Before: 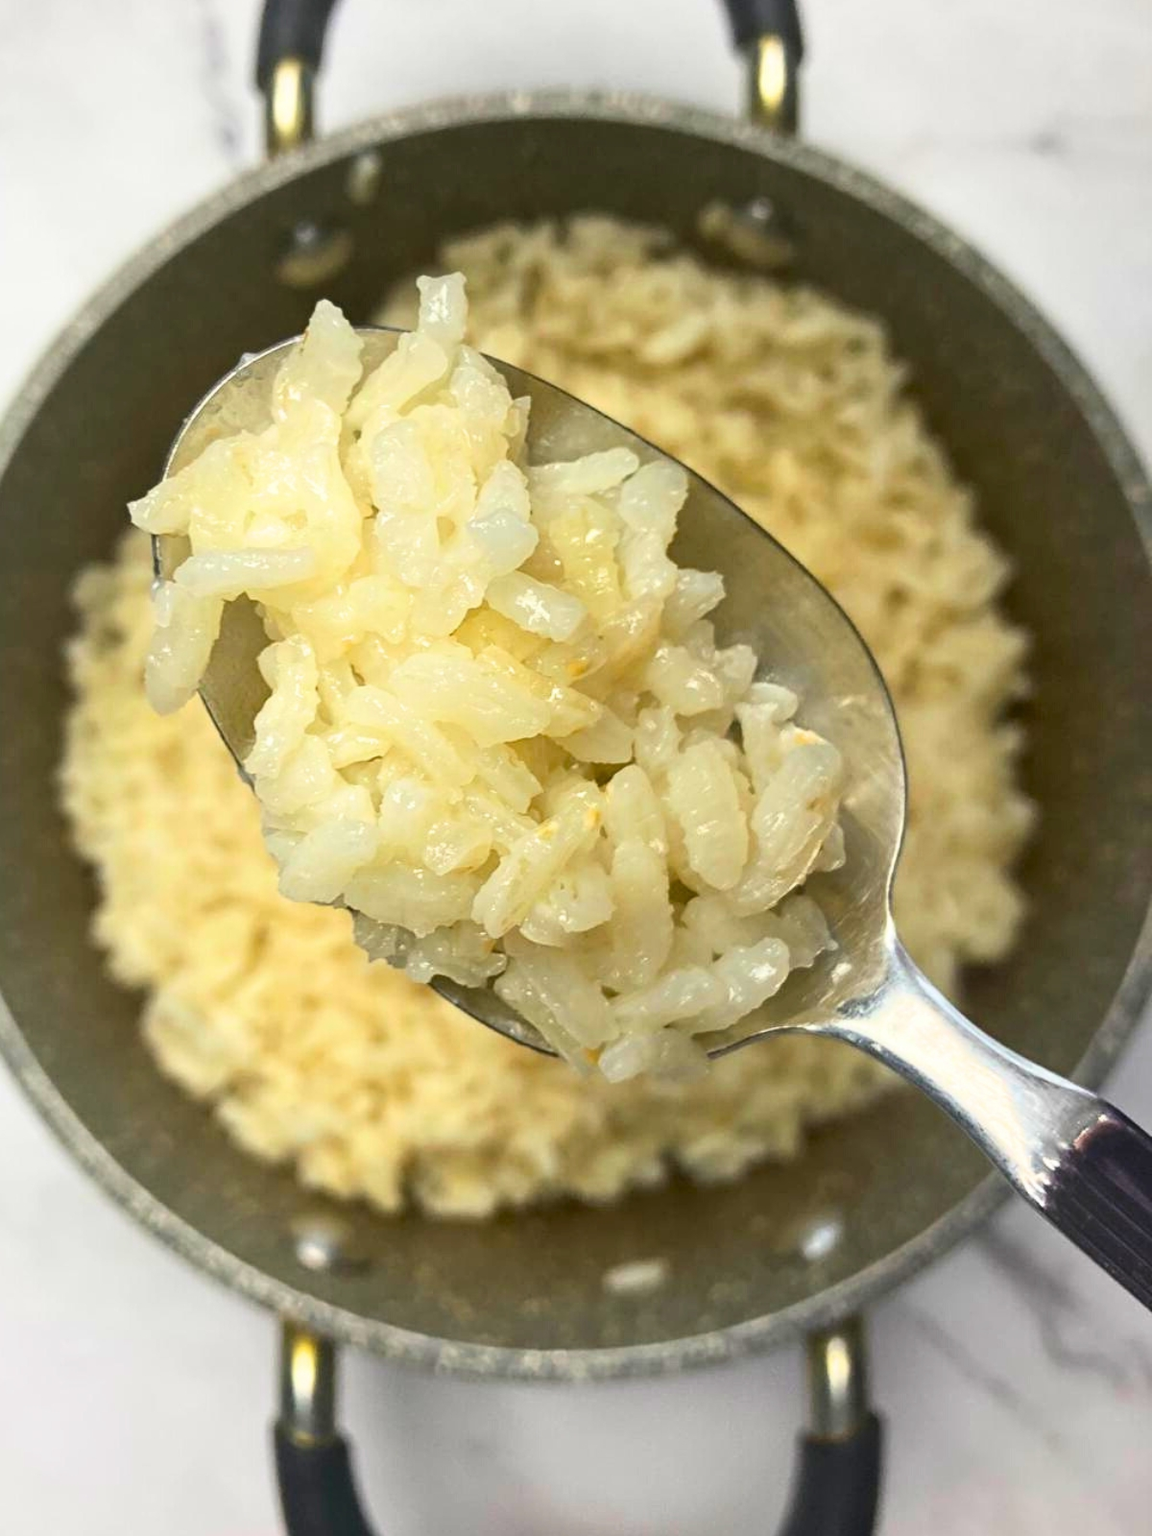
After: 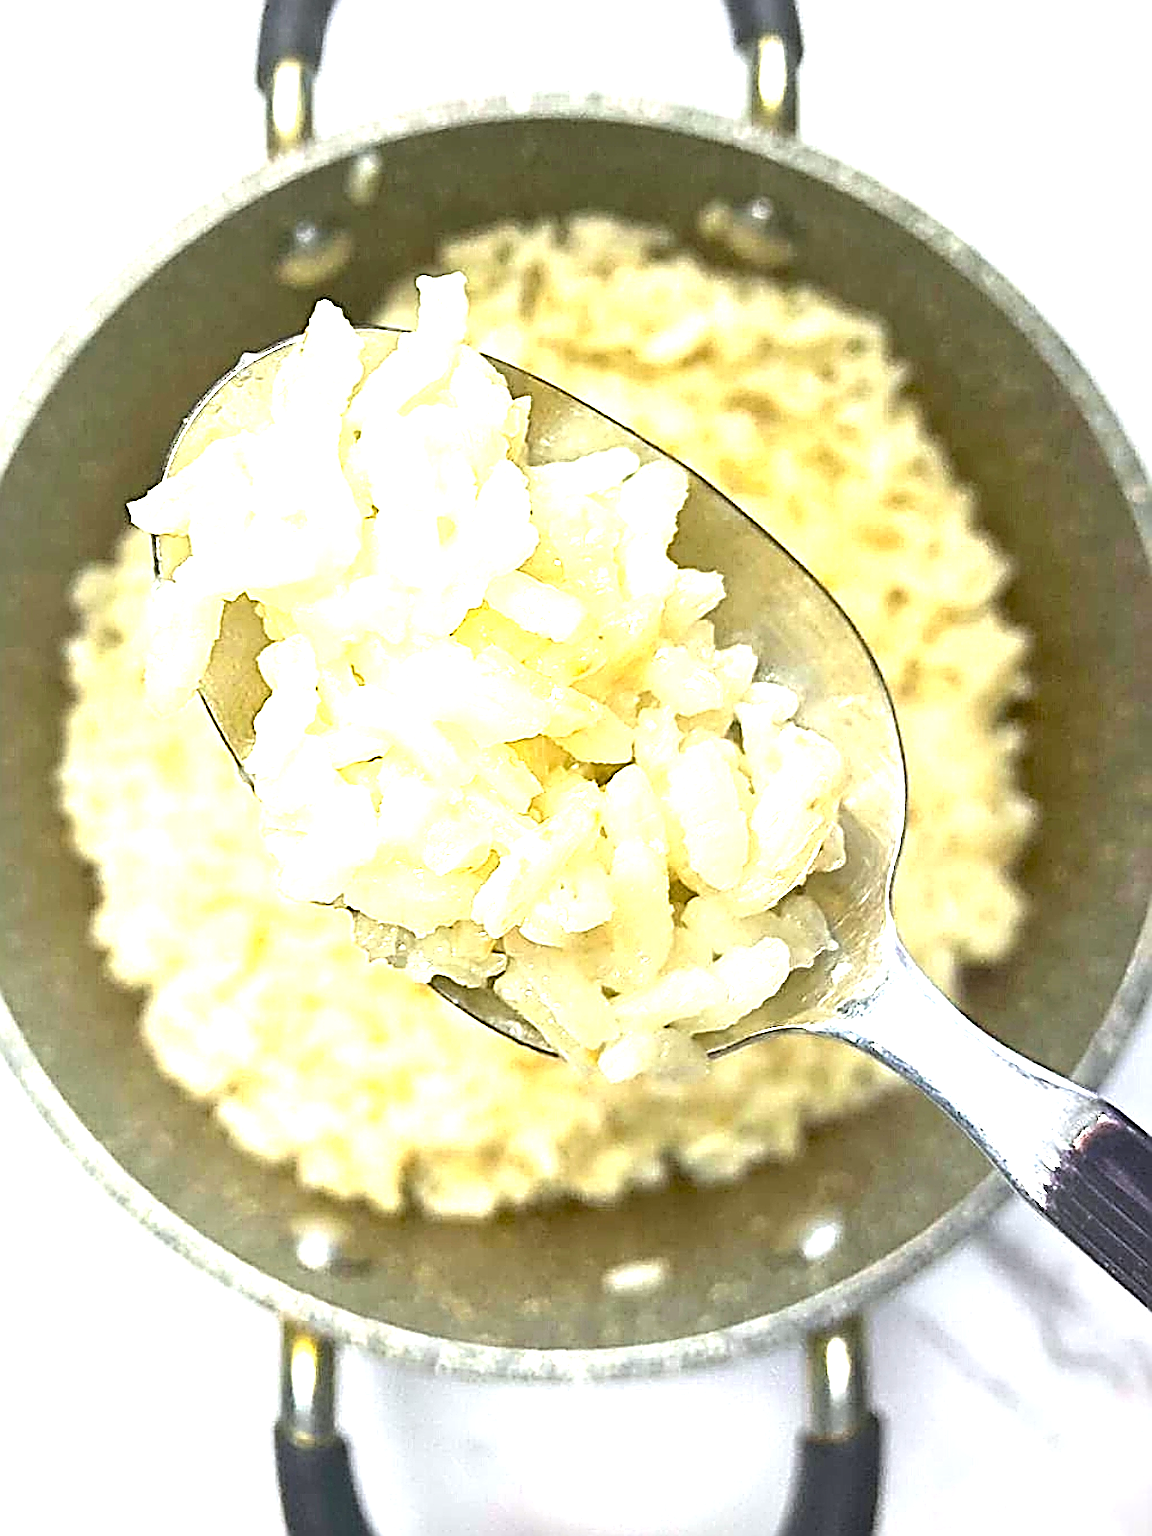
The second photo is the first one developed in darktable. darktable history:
vignetting: fall-off radius 60.92%
sharpen: amount 2
exposure: exposure 1.5 EV, compensate highlight preservation false
white balance: red 0.967, blue 1.049
